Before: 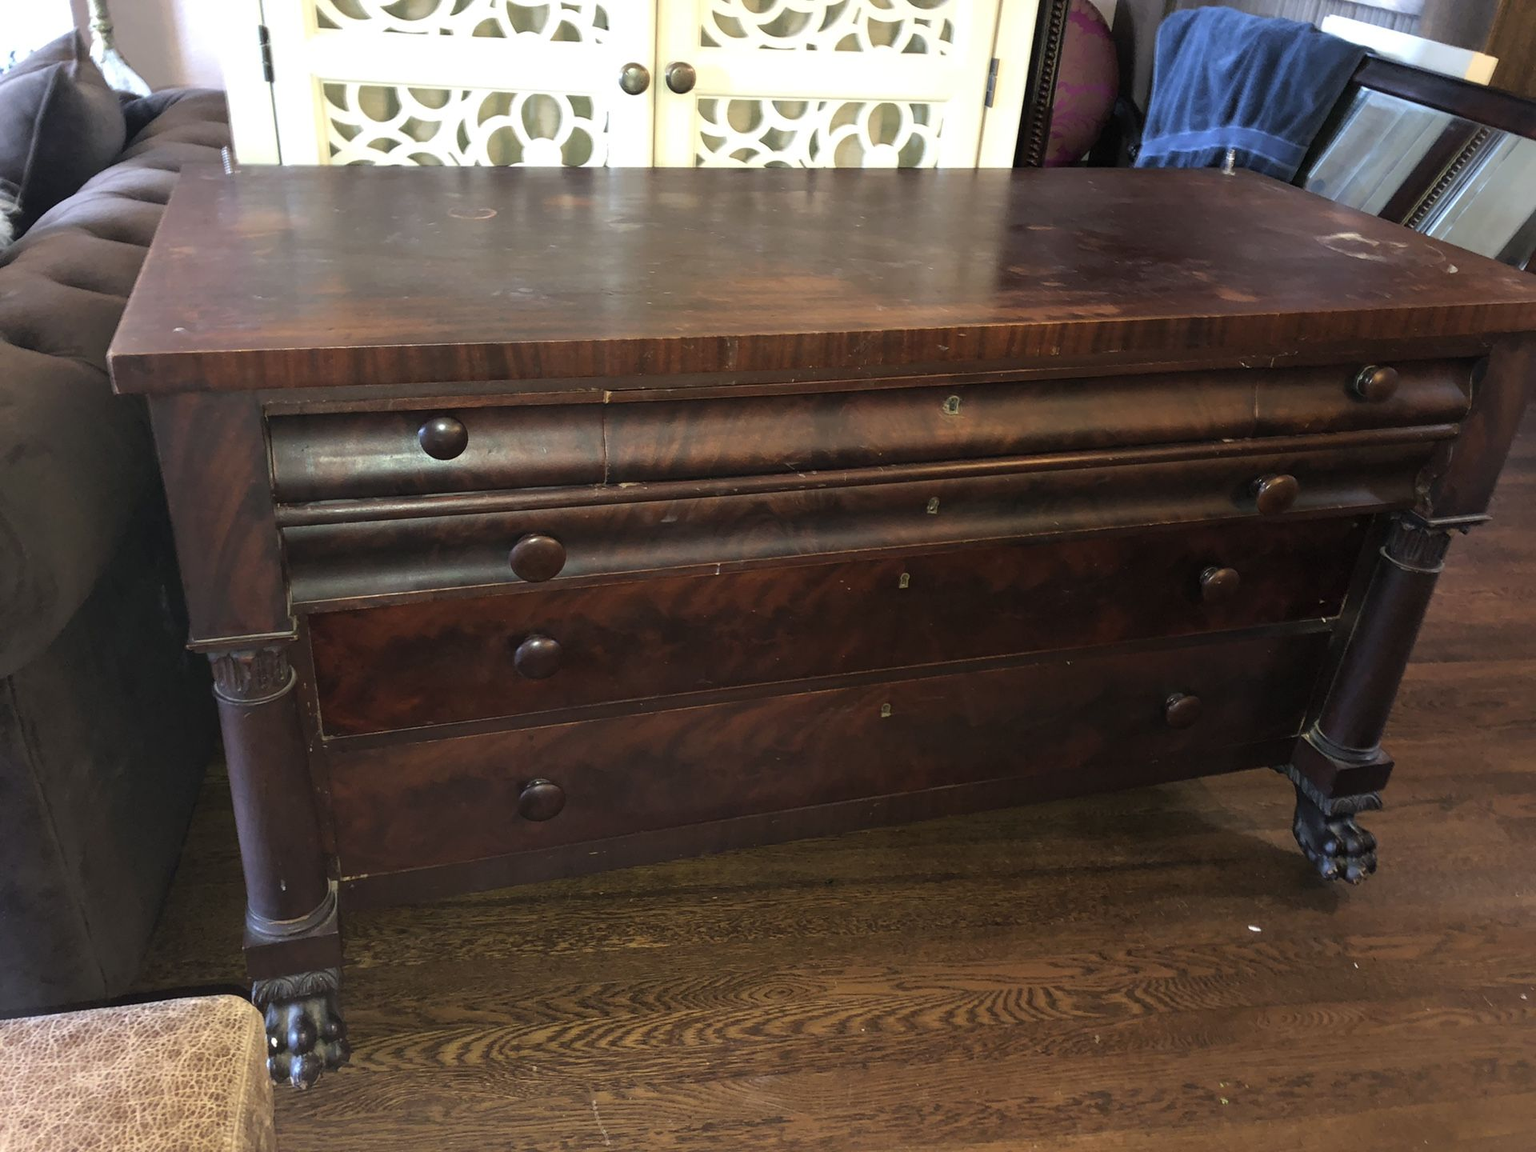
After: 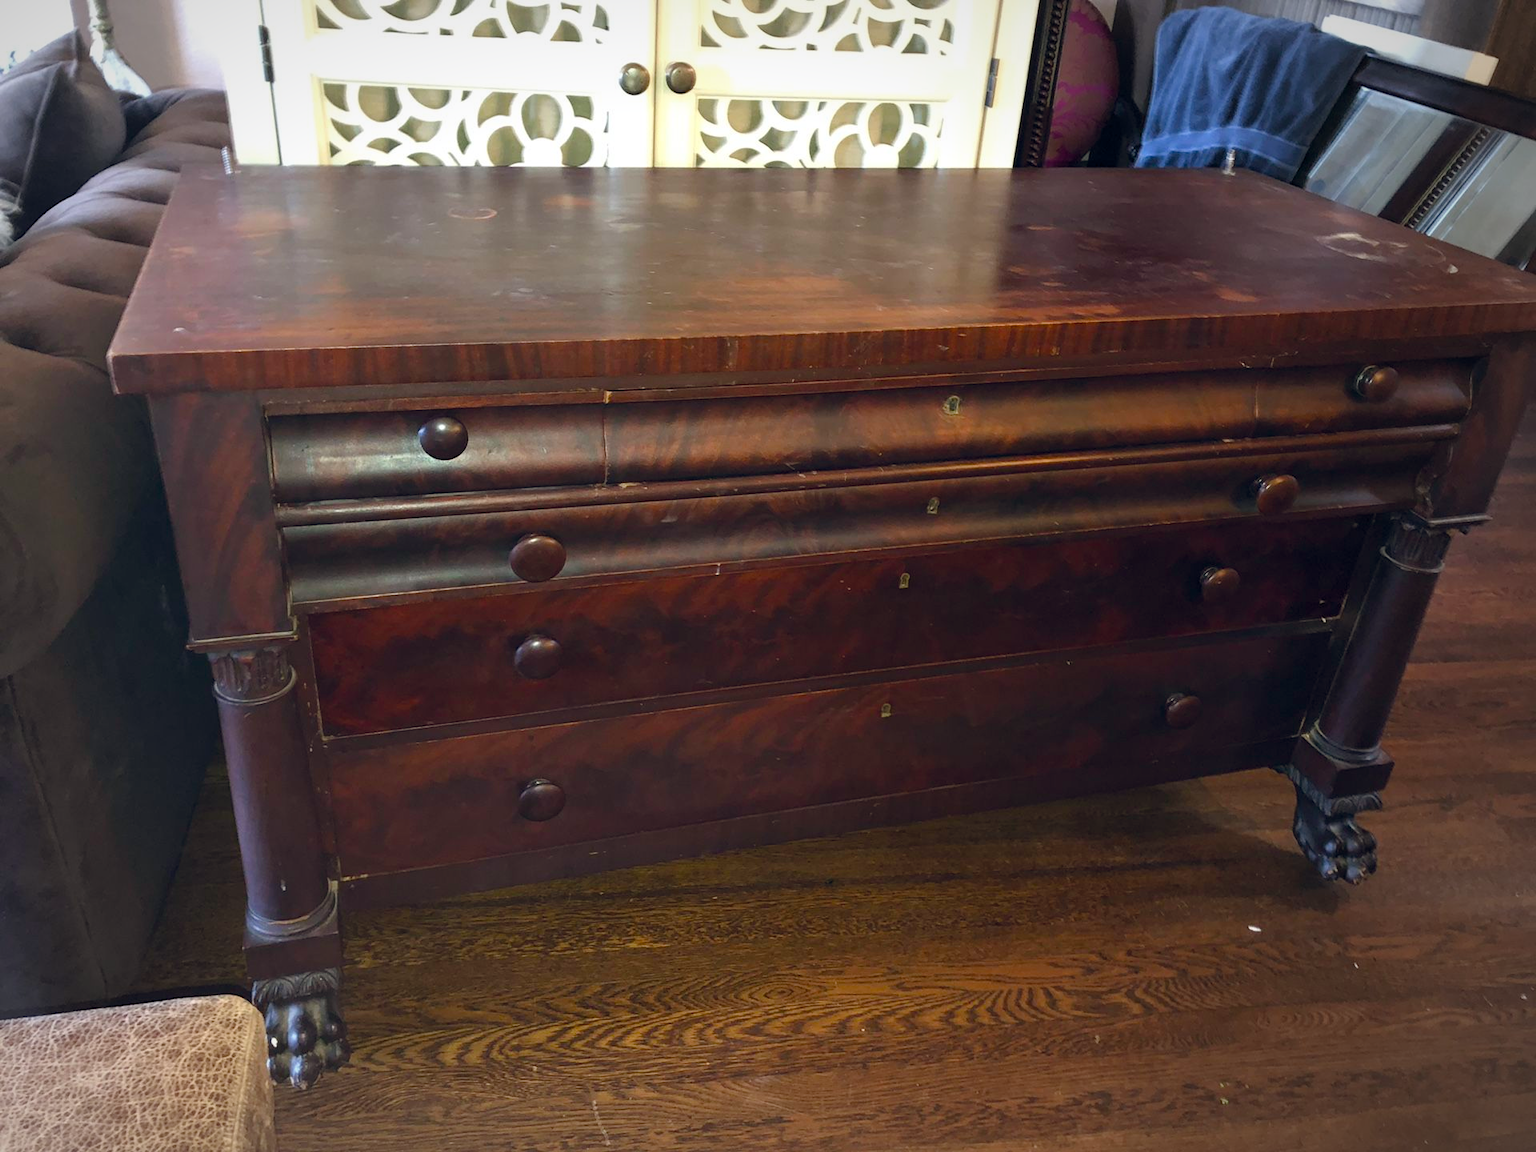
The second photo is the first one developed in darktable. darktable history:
color balance rgb: global offset › chroma 0.062%, global offset › hue 254.23°, perceptual saturation grading › global saturation 20%, perceptual saturation grading › highlights -24.859%, perceptual saturation grading › shadows 24.292%, global vibrance 14.329%
vignetting: fall-off radius 68.75%, center (-0.119, -0.005), automatic ratio true, unbound false
